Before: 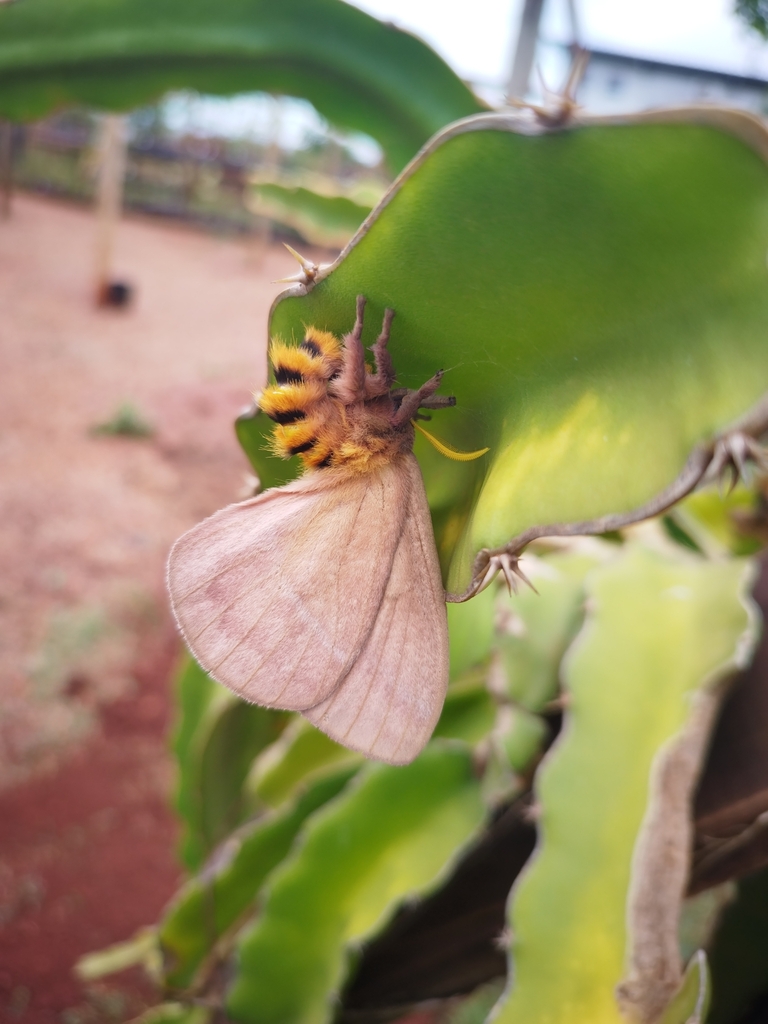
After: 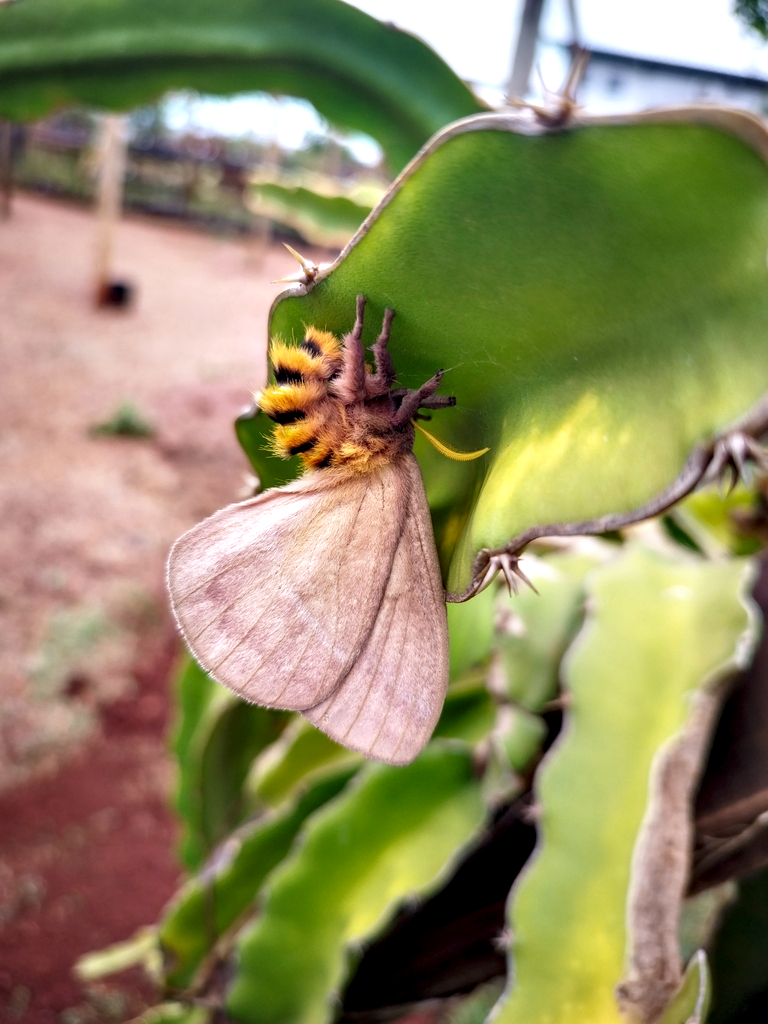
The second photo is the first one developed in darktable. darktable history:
local contrast: on, module defaults
contrast equalizer: octaves 7, y [[0.6 ×6], [0.55 ×6], [0 ×6], [0 ×6], [0 ×6]]
